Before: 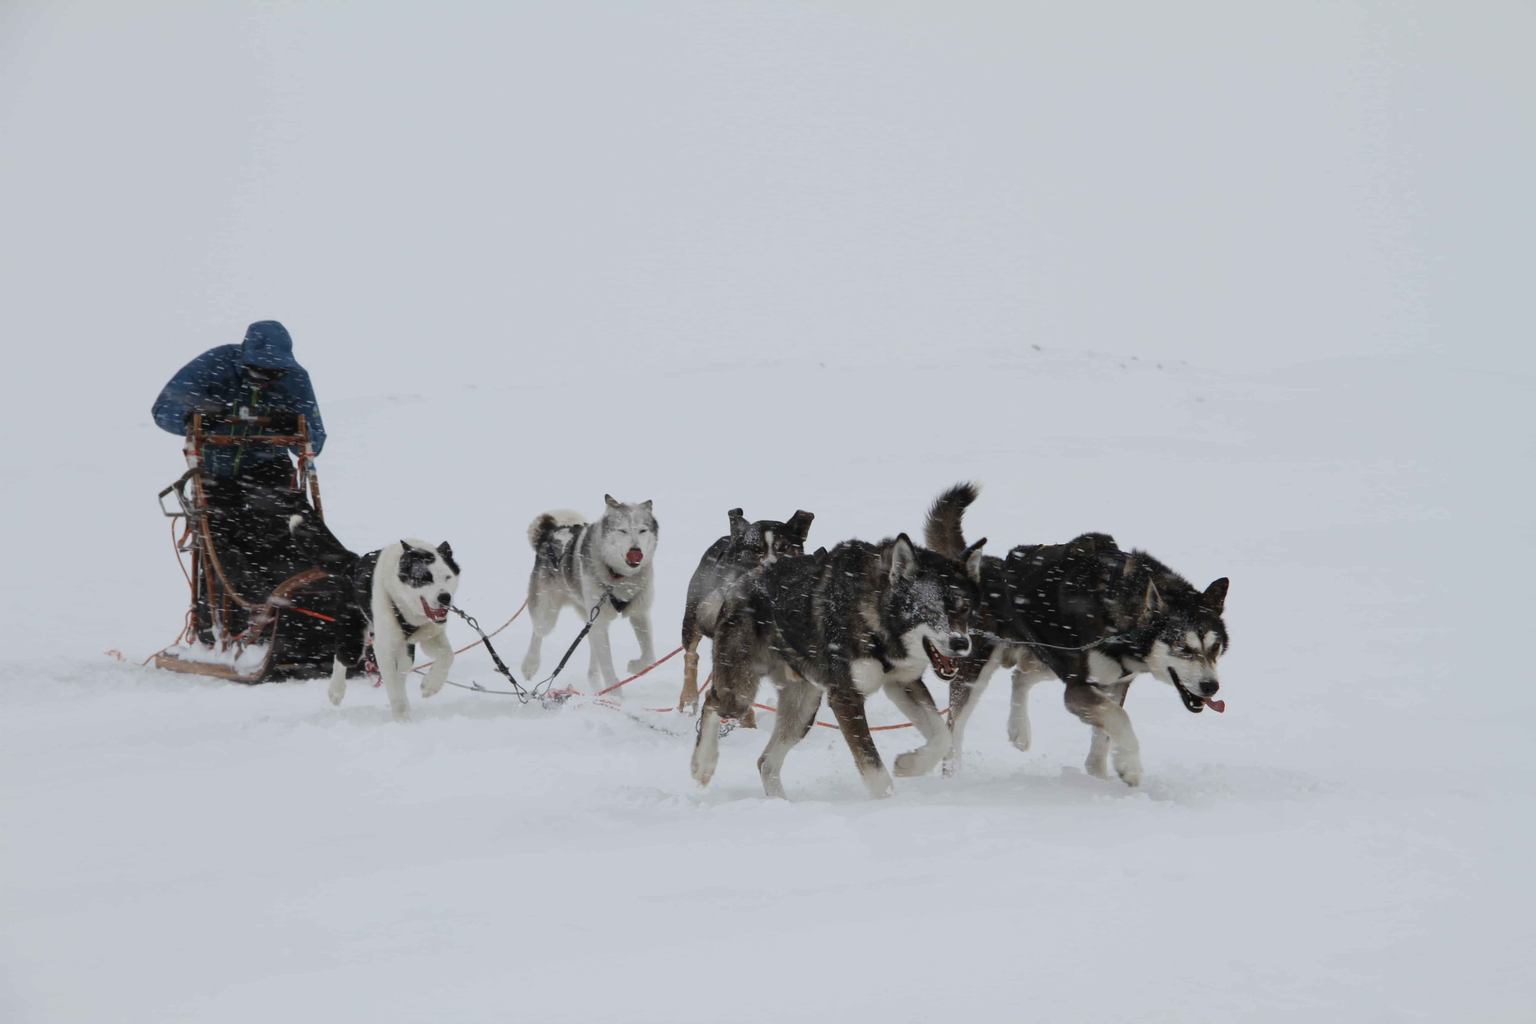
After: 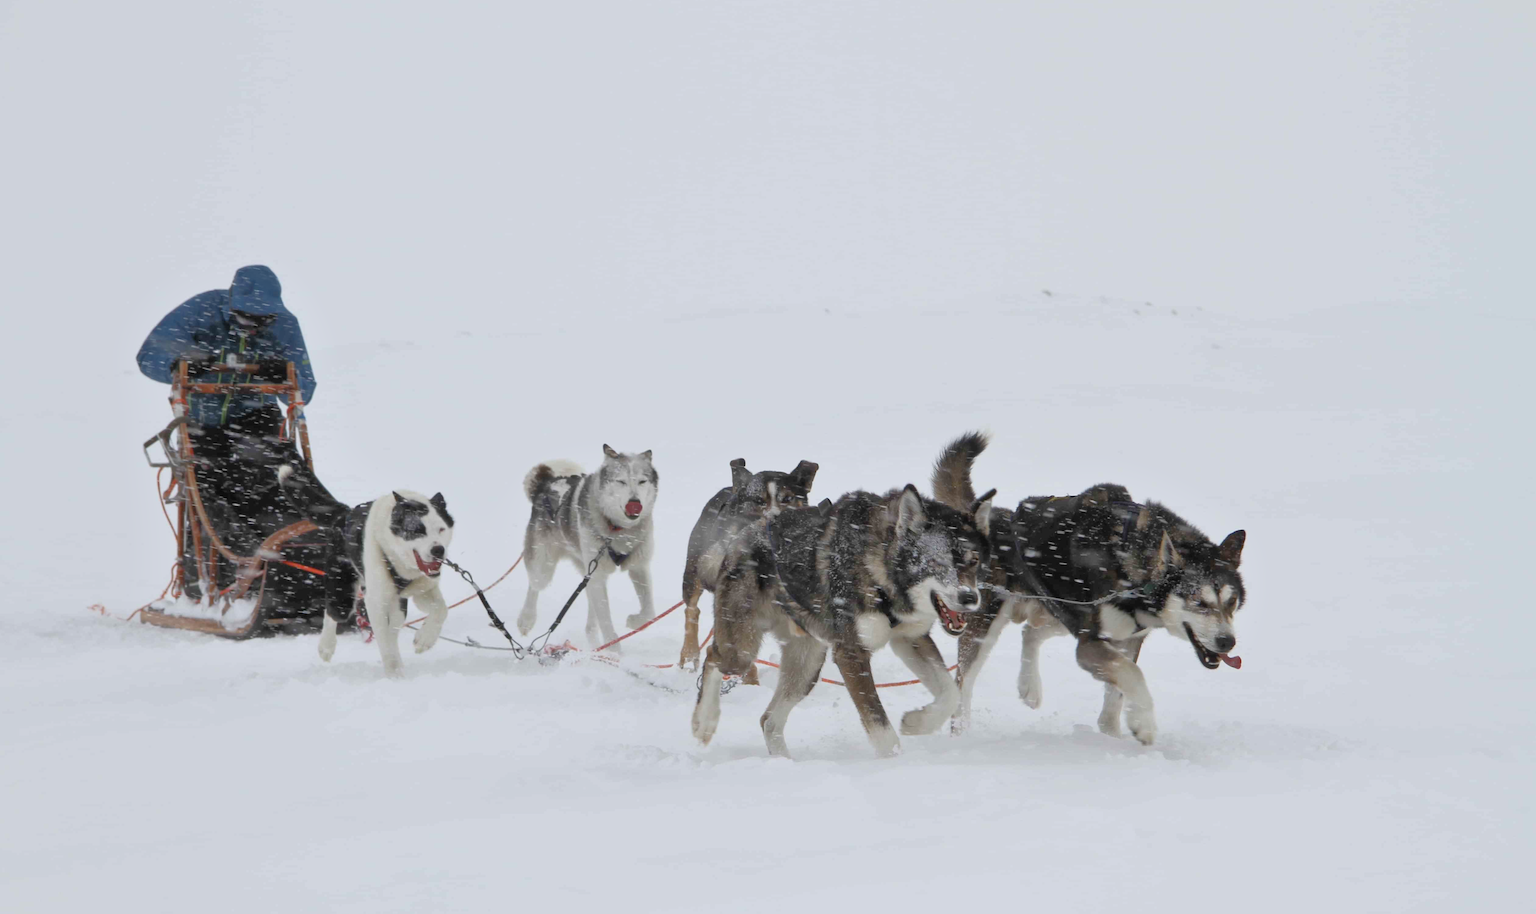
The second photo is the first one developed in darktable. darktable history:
exposure: exposure 0.187 EV, compensate highlight preservation false
tone equalizer: -7 EV 0.154 EV, -6 EV 0.606 EV, -5 EV 1.15 EV, -4 EV 1.31 EV, -3 EV 1.12 EV, -2 EV 0.6 EV, -1 EV 0.146 EV, smoothing 1
crop: left 1.292%, top 6.194%, right 1.599%, bottom 7.06%
